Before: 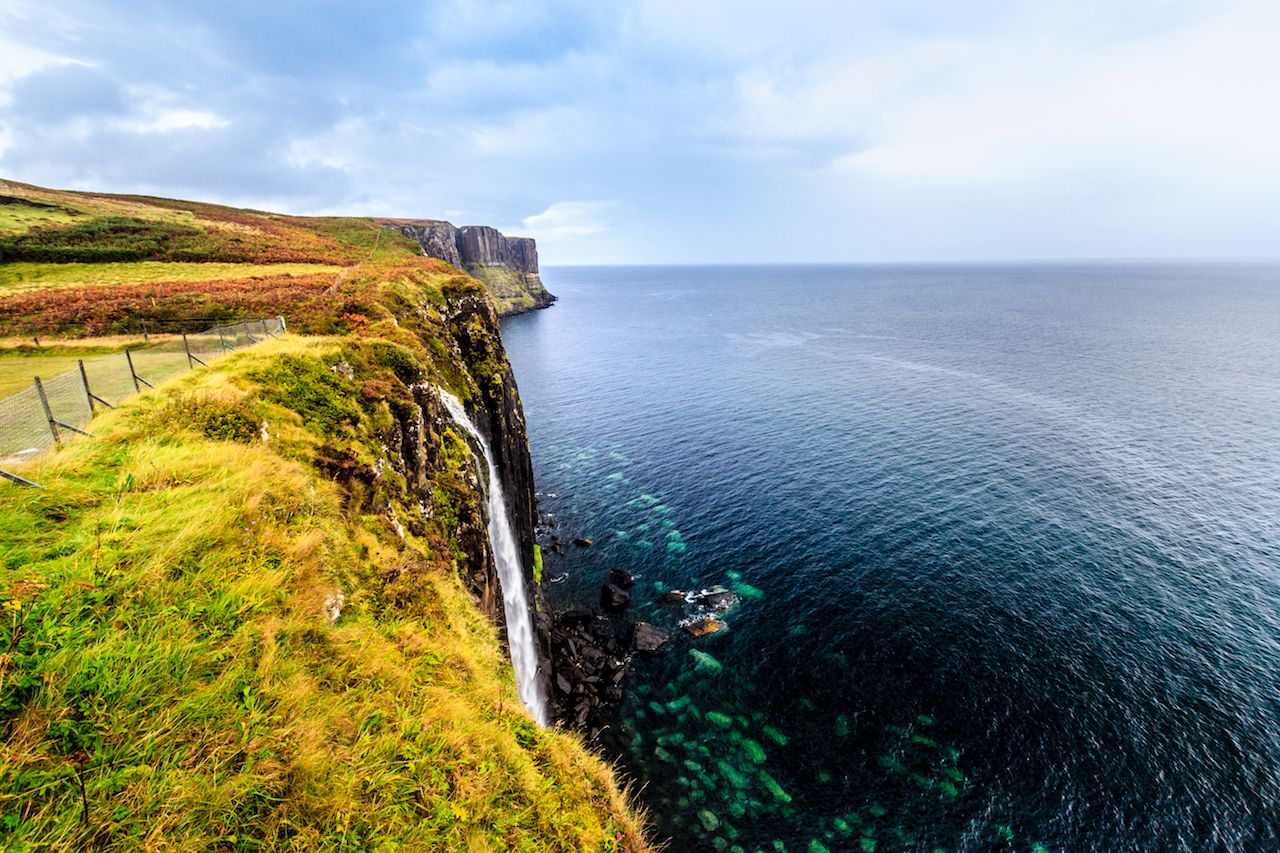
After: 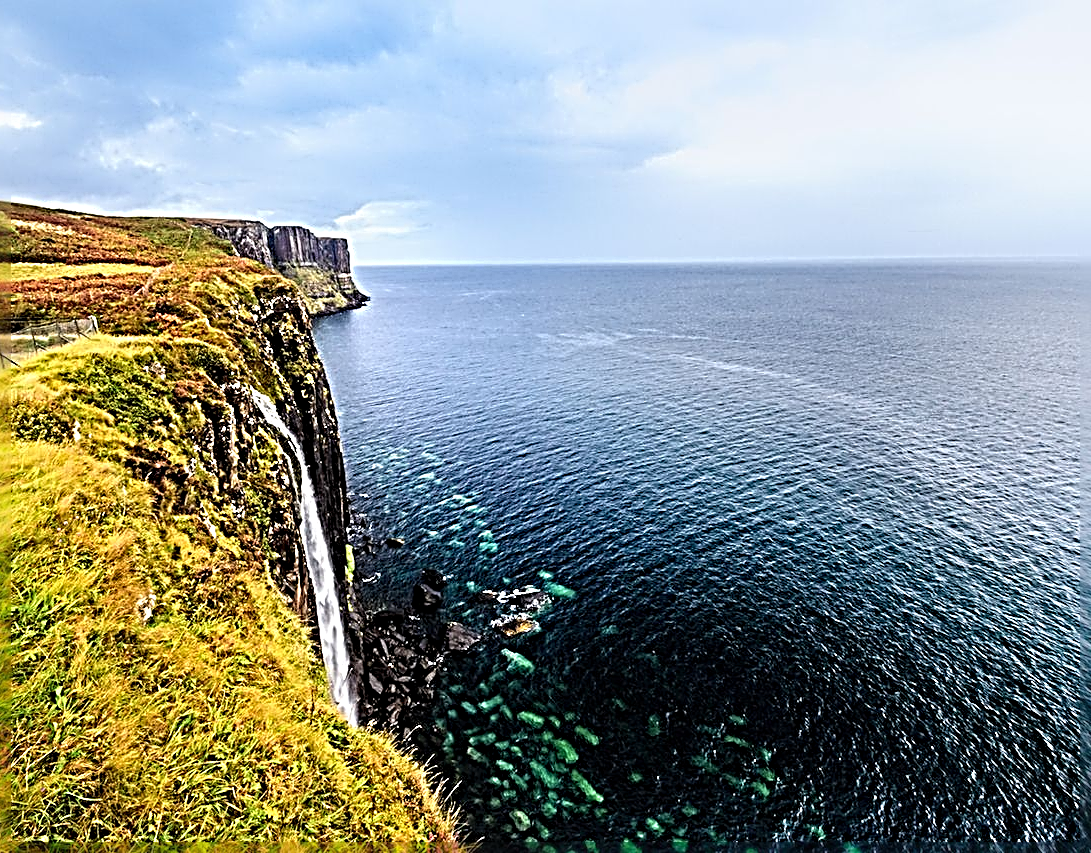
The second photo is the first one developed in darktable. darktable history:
crop and rotate: left 14.731%
sharpen: radius 4.03, amount 1.989
